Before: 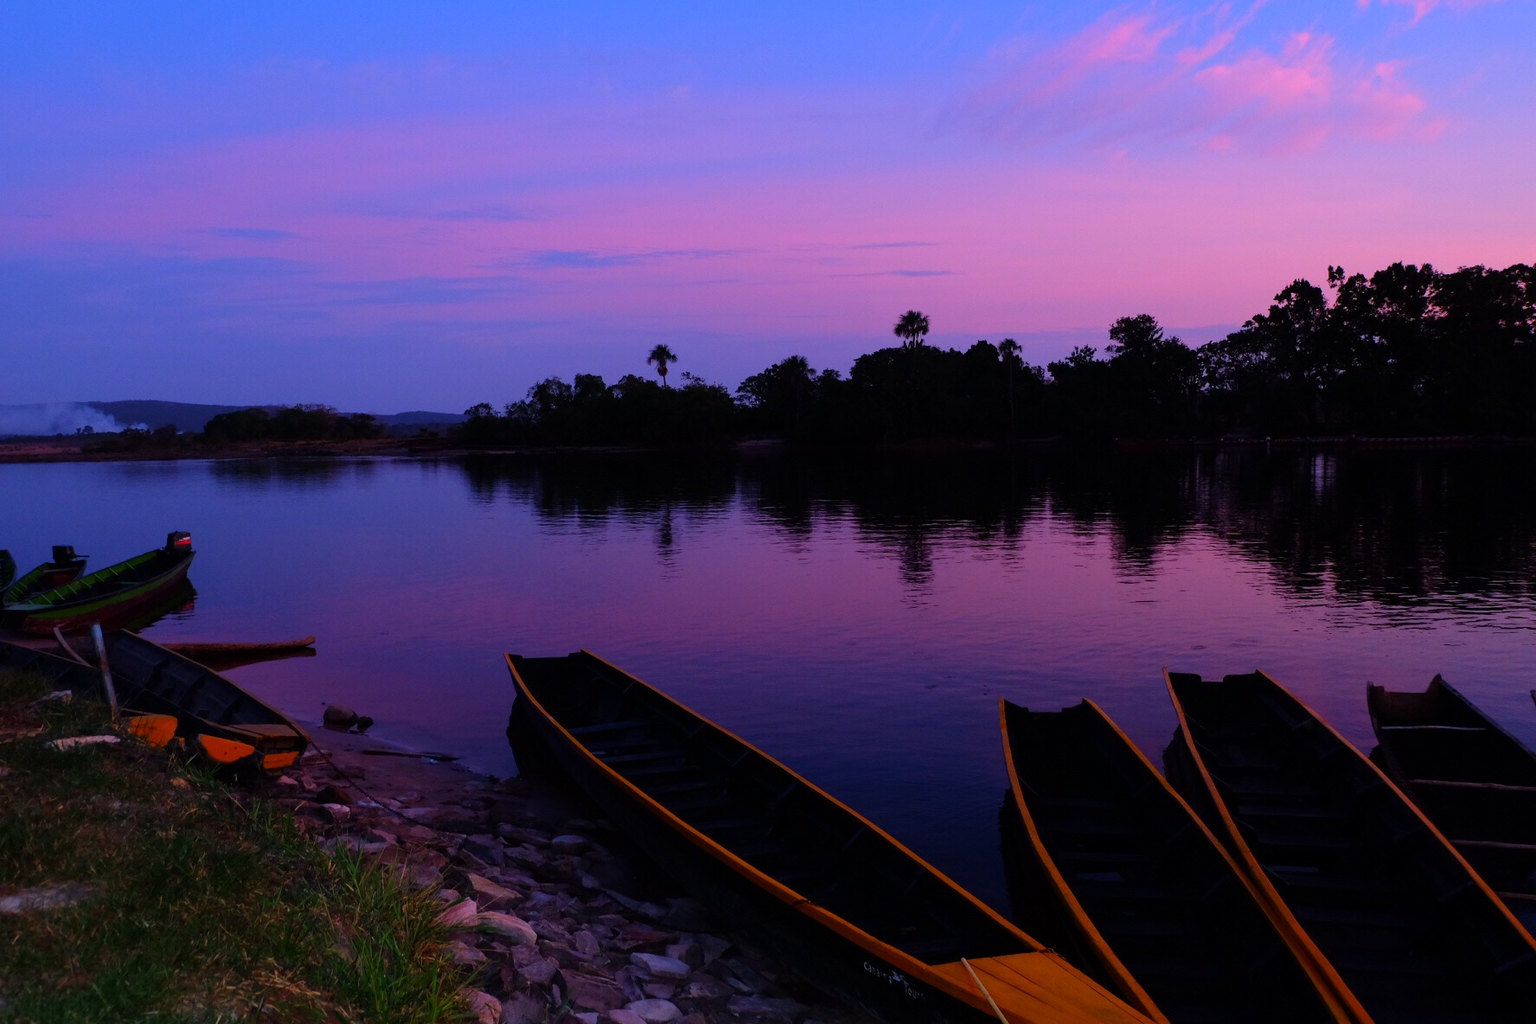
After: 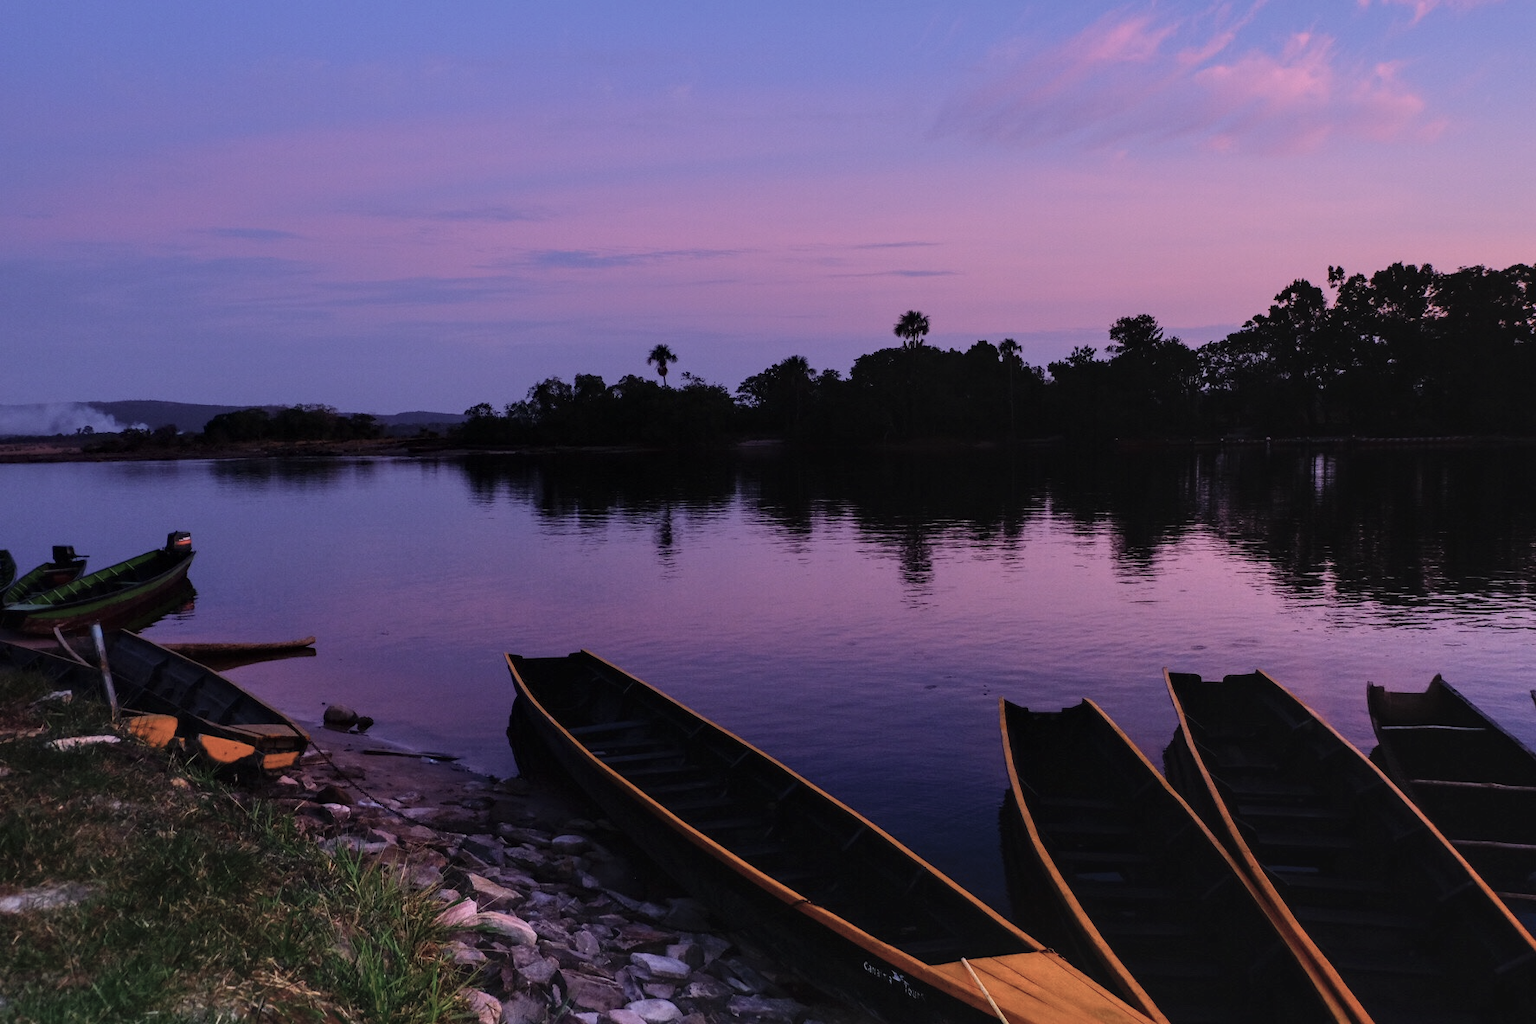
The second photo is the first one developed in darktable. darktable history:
local contrast: on, module defaults
contrast brightness saturation: contrast -0.05, saturation -0.41
shadows and highlights: radius 264.75, soften with gaussian
